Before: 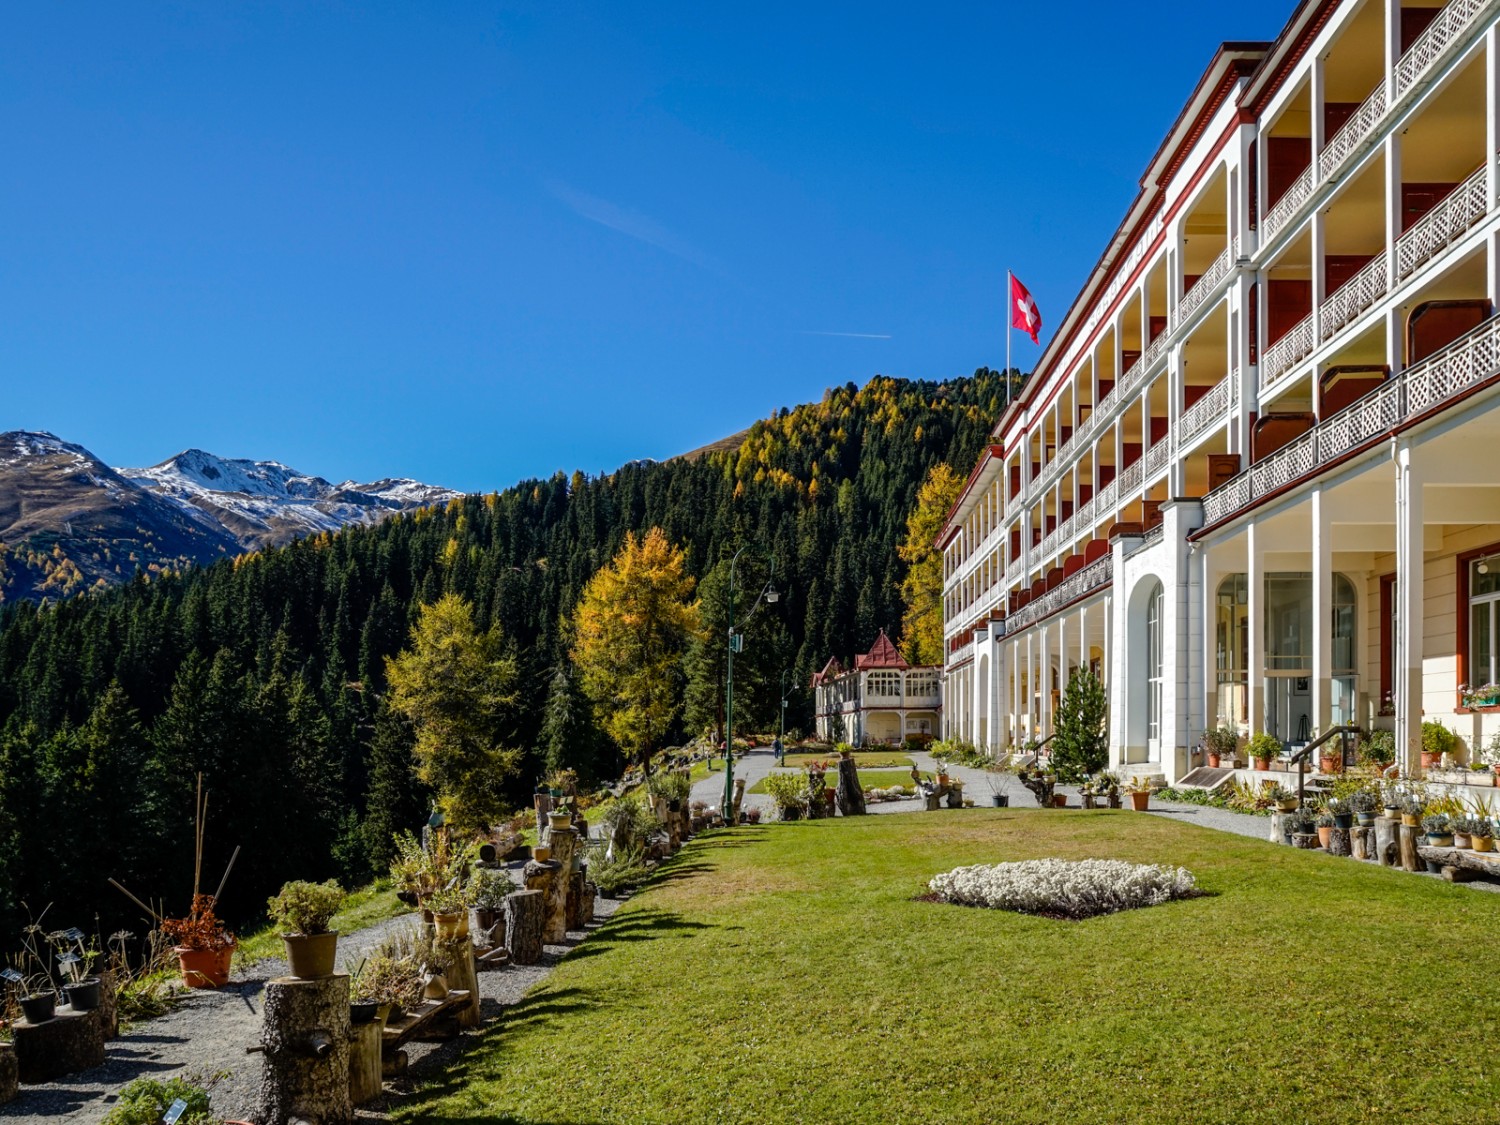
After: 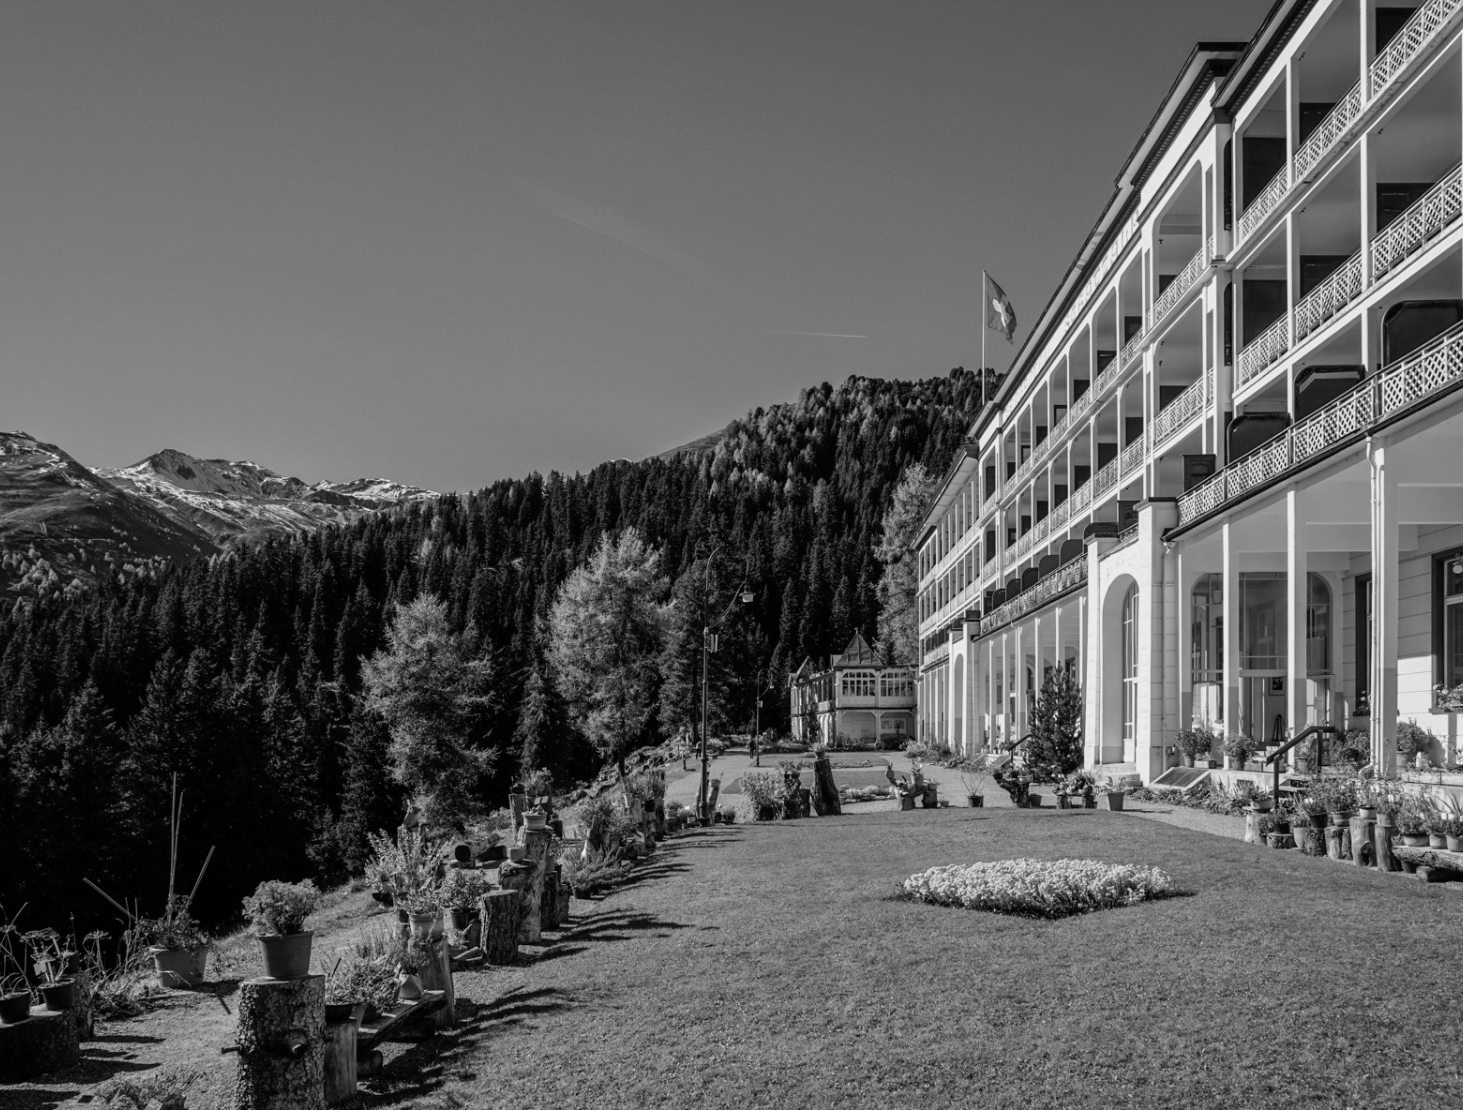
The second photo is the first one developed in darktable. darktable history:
monochrome: a 16.01, b -2.65, highlights 0.52
crop and rotate: left 1.774%, right 0.633%, bottom 1.28%
white balance: red 0.988, blue 1.017
exposure: exposure -0.242 EV, compensate highlight preservation false
